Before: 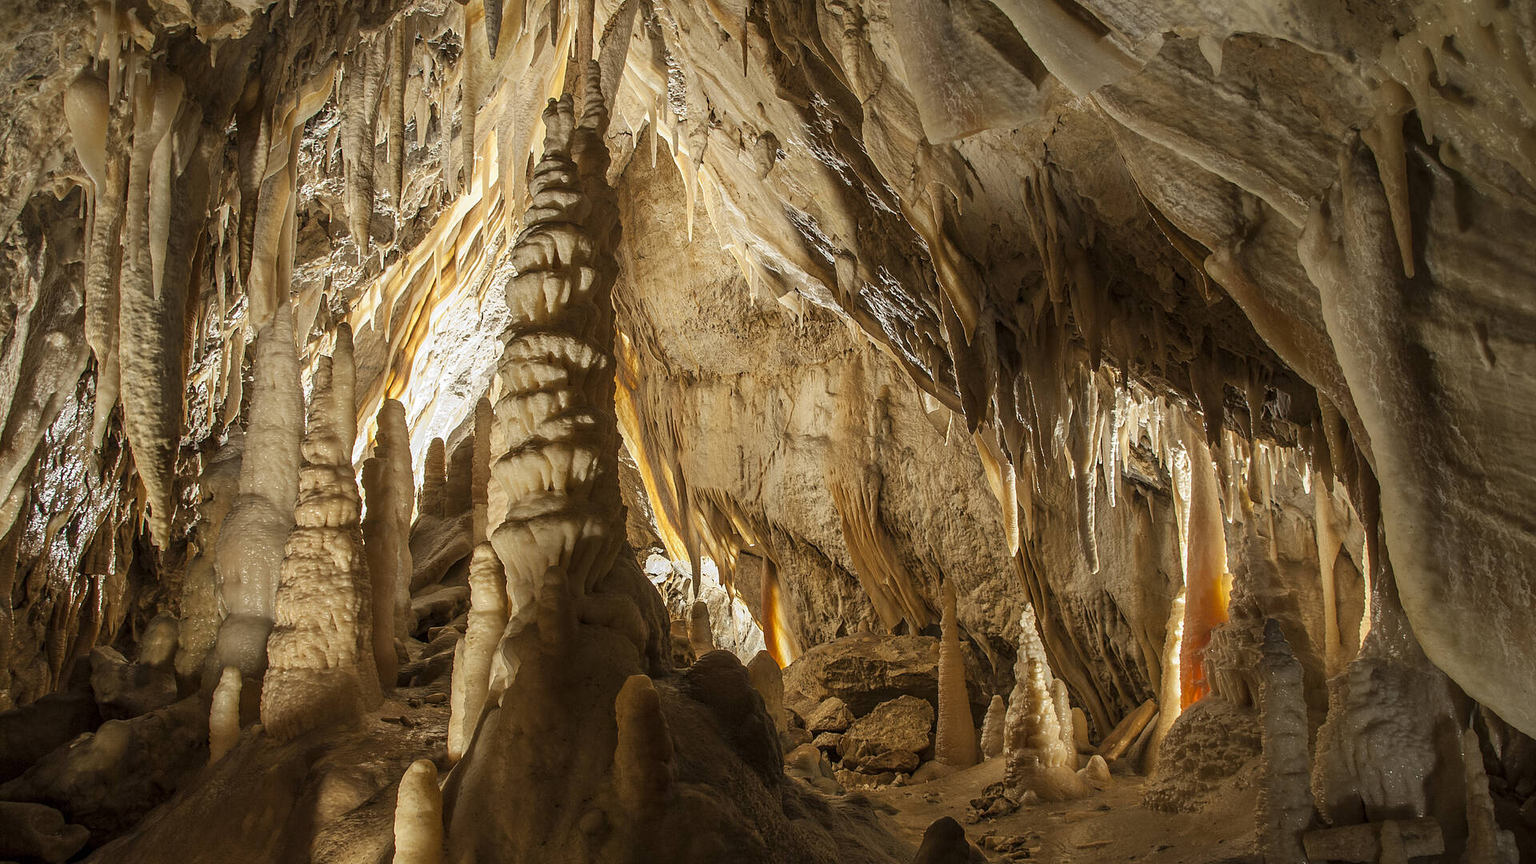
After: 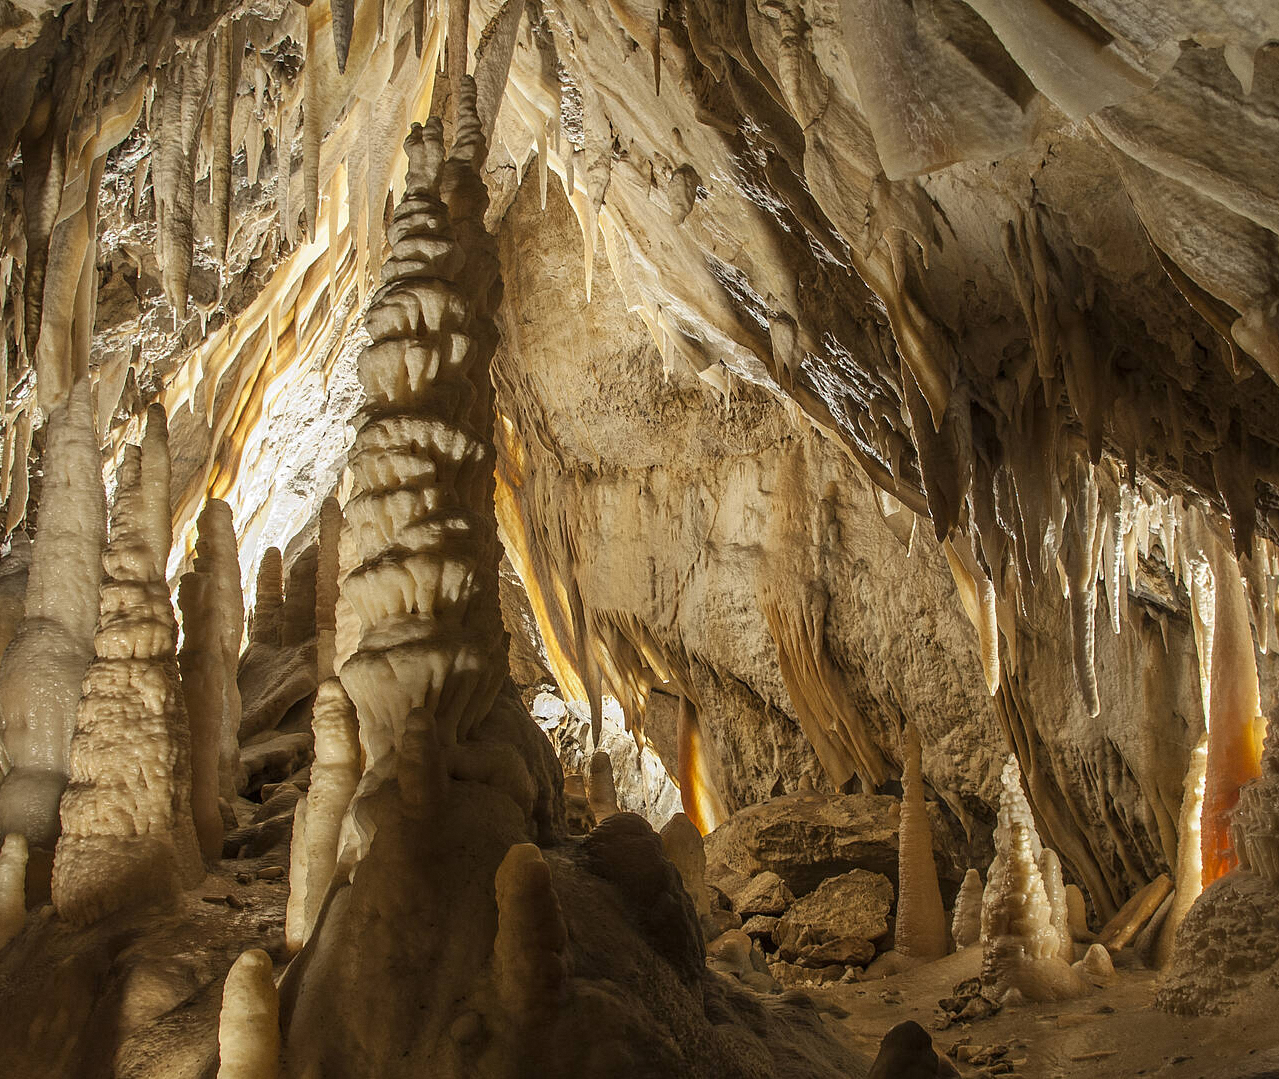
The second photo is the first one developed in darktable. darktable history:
crop and rotate: left 14.292%, right 19.041%
grain: coarseness 0.09 ISO, strength 10%
